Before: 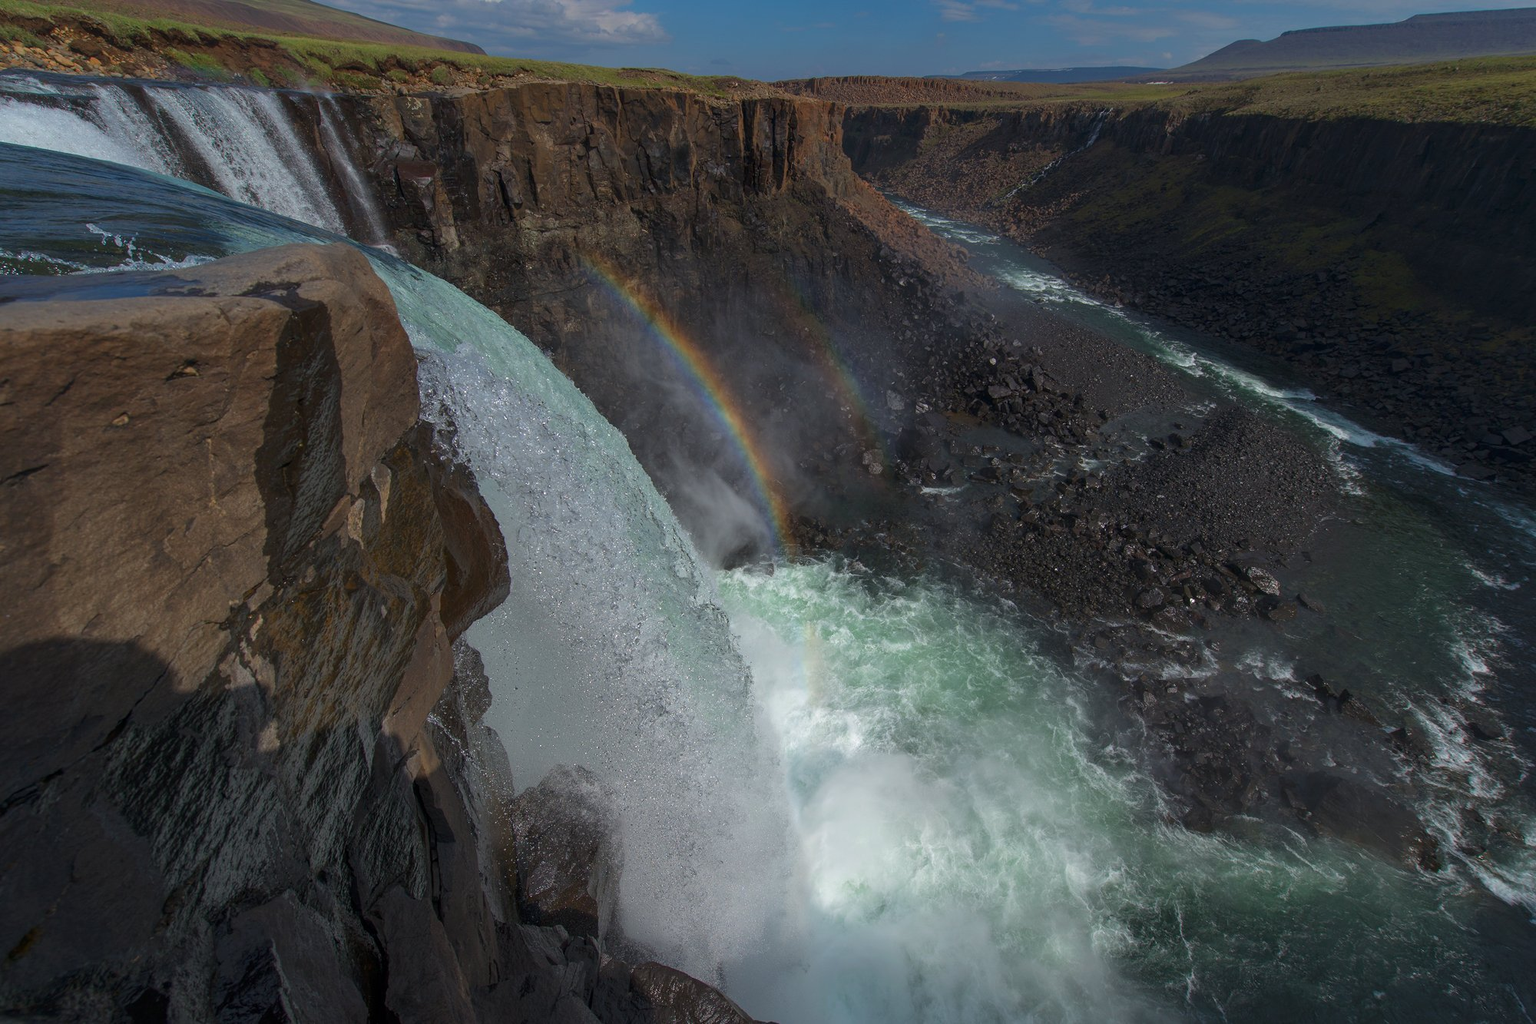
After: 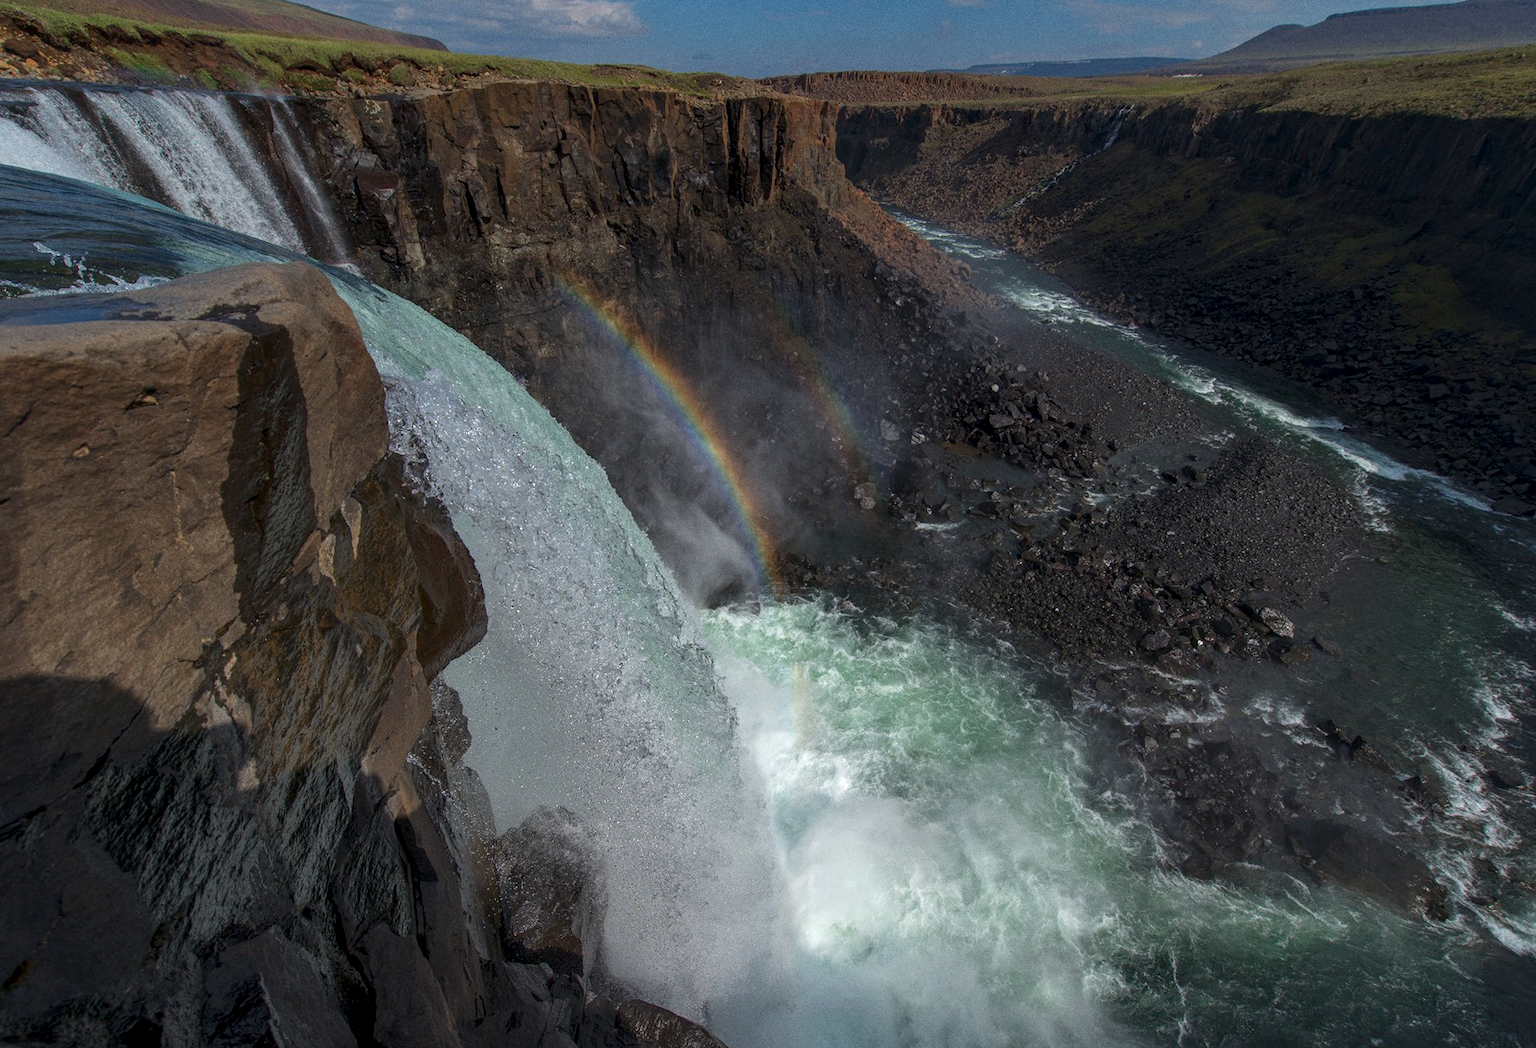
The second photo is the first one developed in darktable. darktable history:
local contrast: detail 130%
grain: coarseness 0.47 ISO
rotate and perspective: rotation 0.074°, lens shift (vertical) 0.096, lens shift (horizontal) -0.041, crop left 0.043, crop right 0.952, crop top 0.024, crop bottom 0.979
